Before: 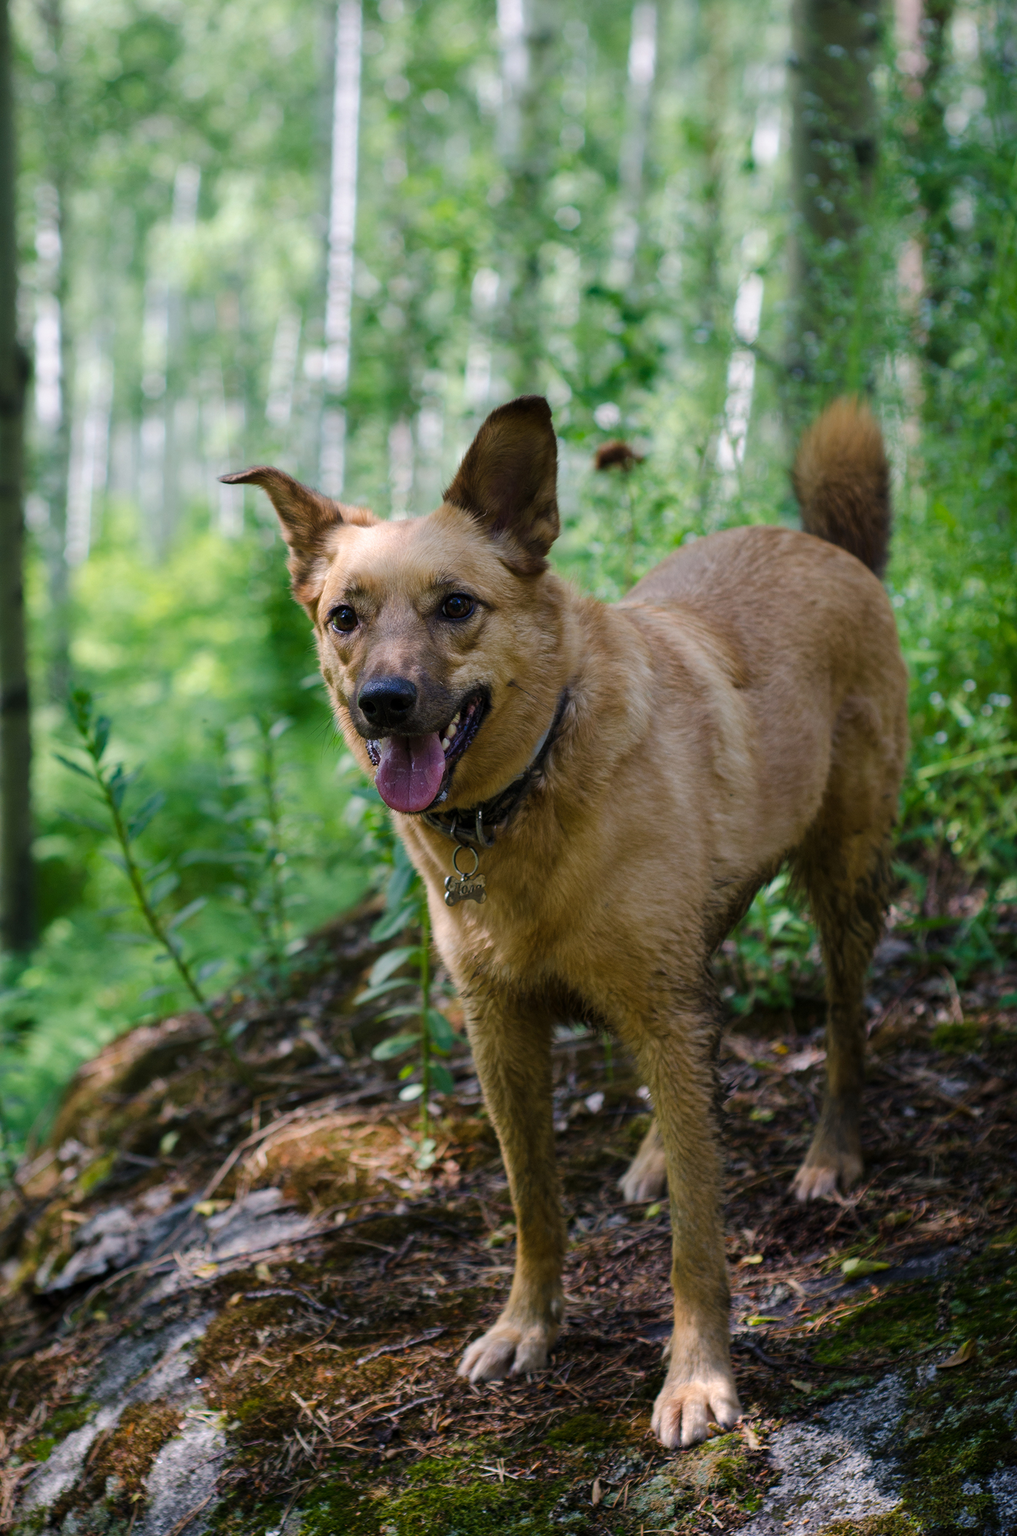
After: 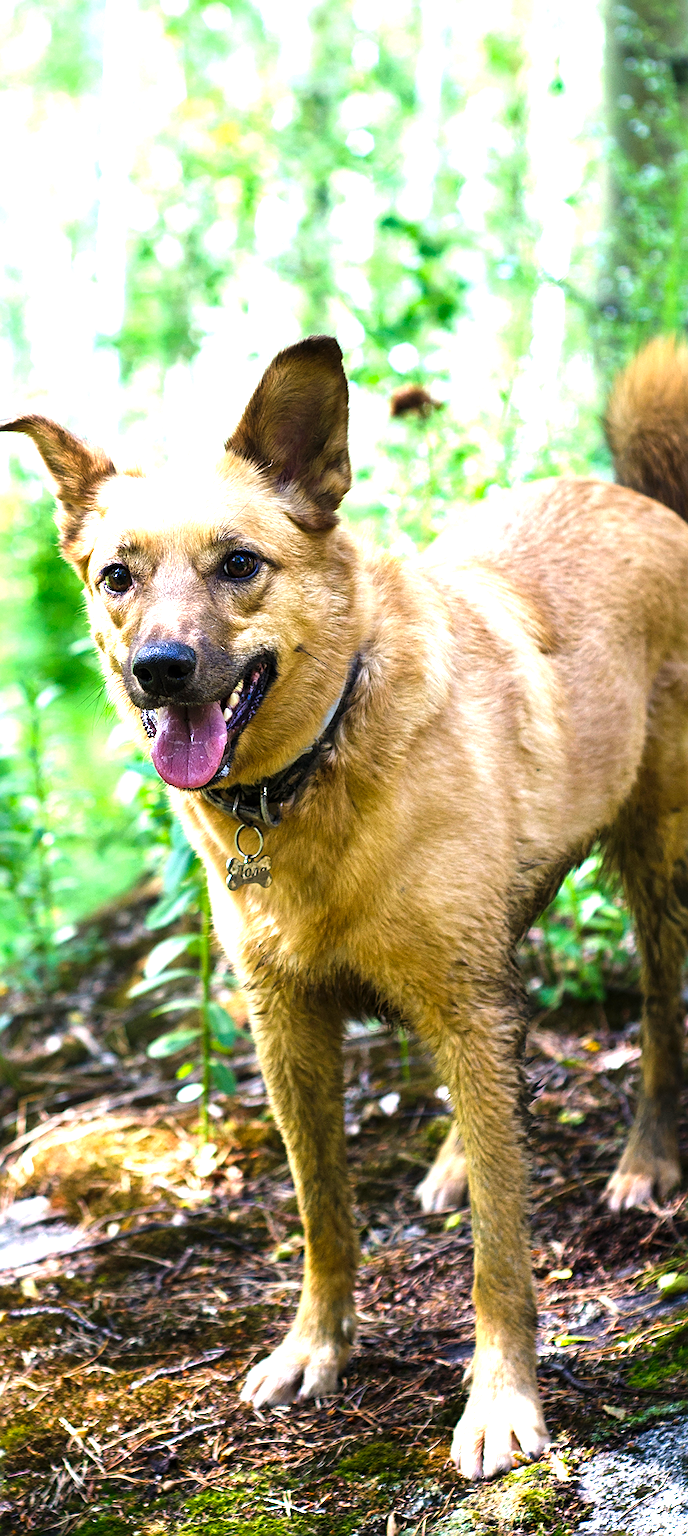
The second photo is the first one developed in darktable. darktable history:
levels: levels [0, 0.281, 0.562]
crop and rotate: left 23.253%, top 5.643%, right 14.424%, bottom 2.315%
sharpen: on, module defaults
